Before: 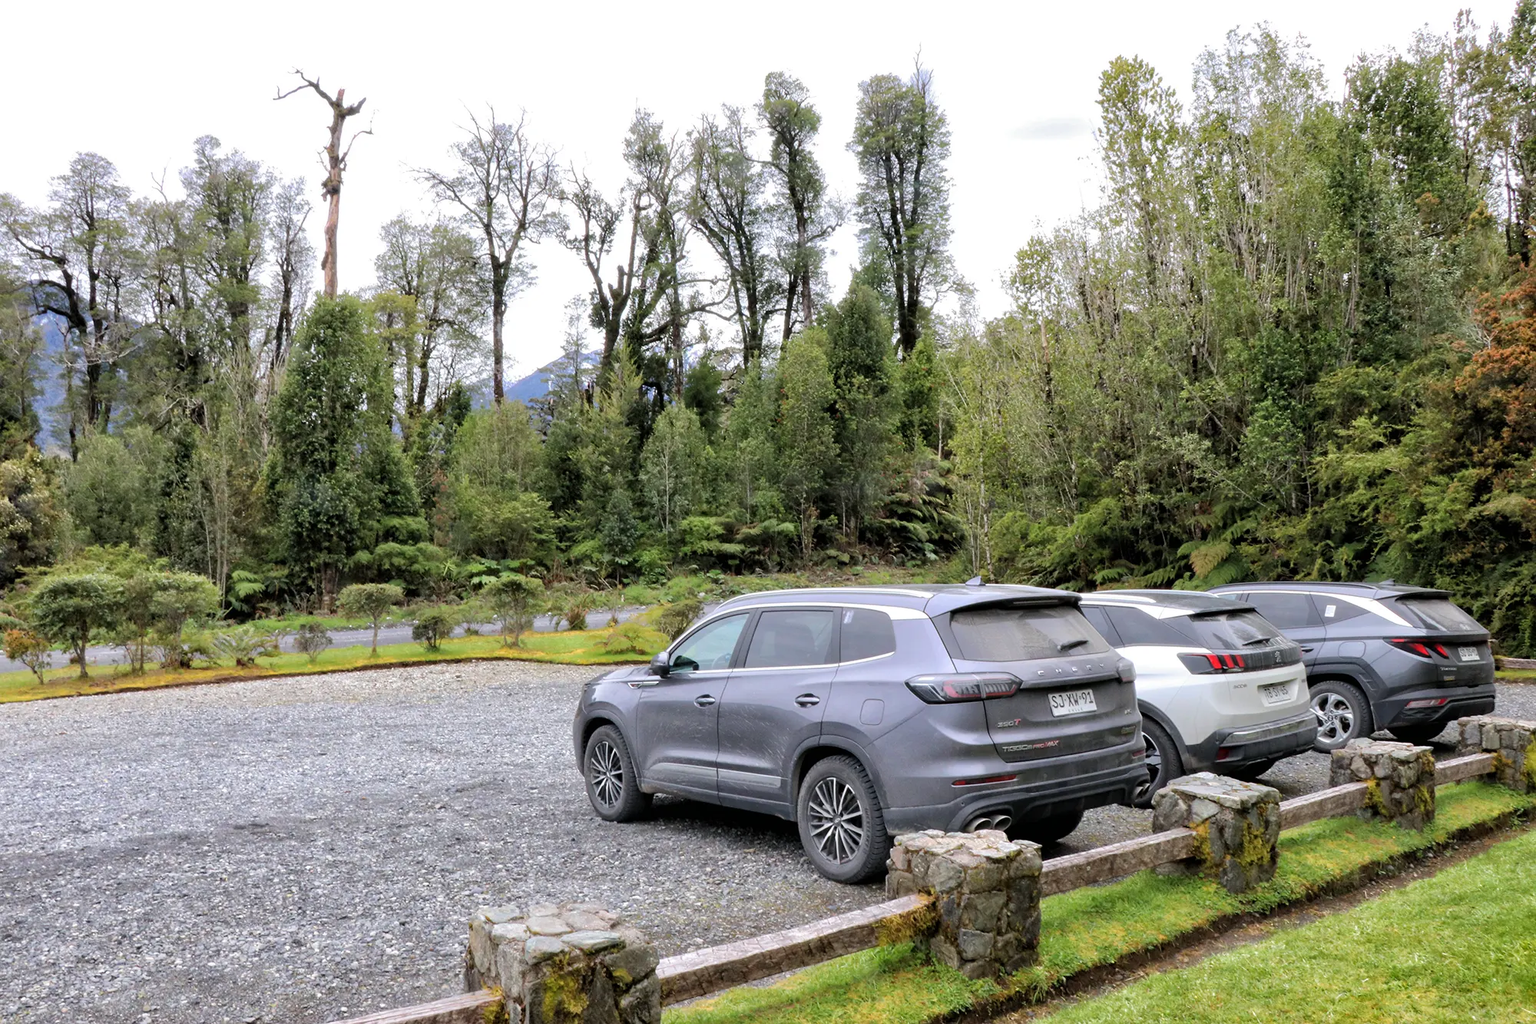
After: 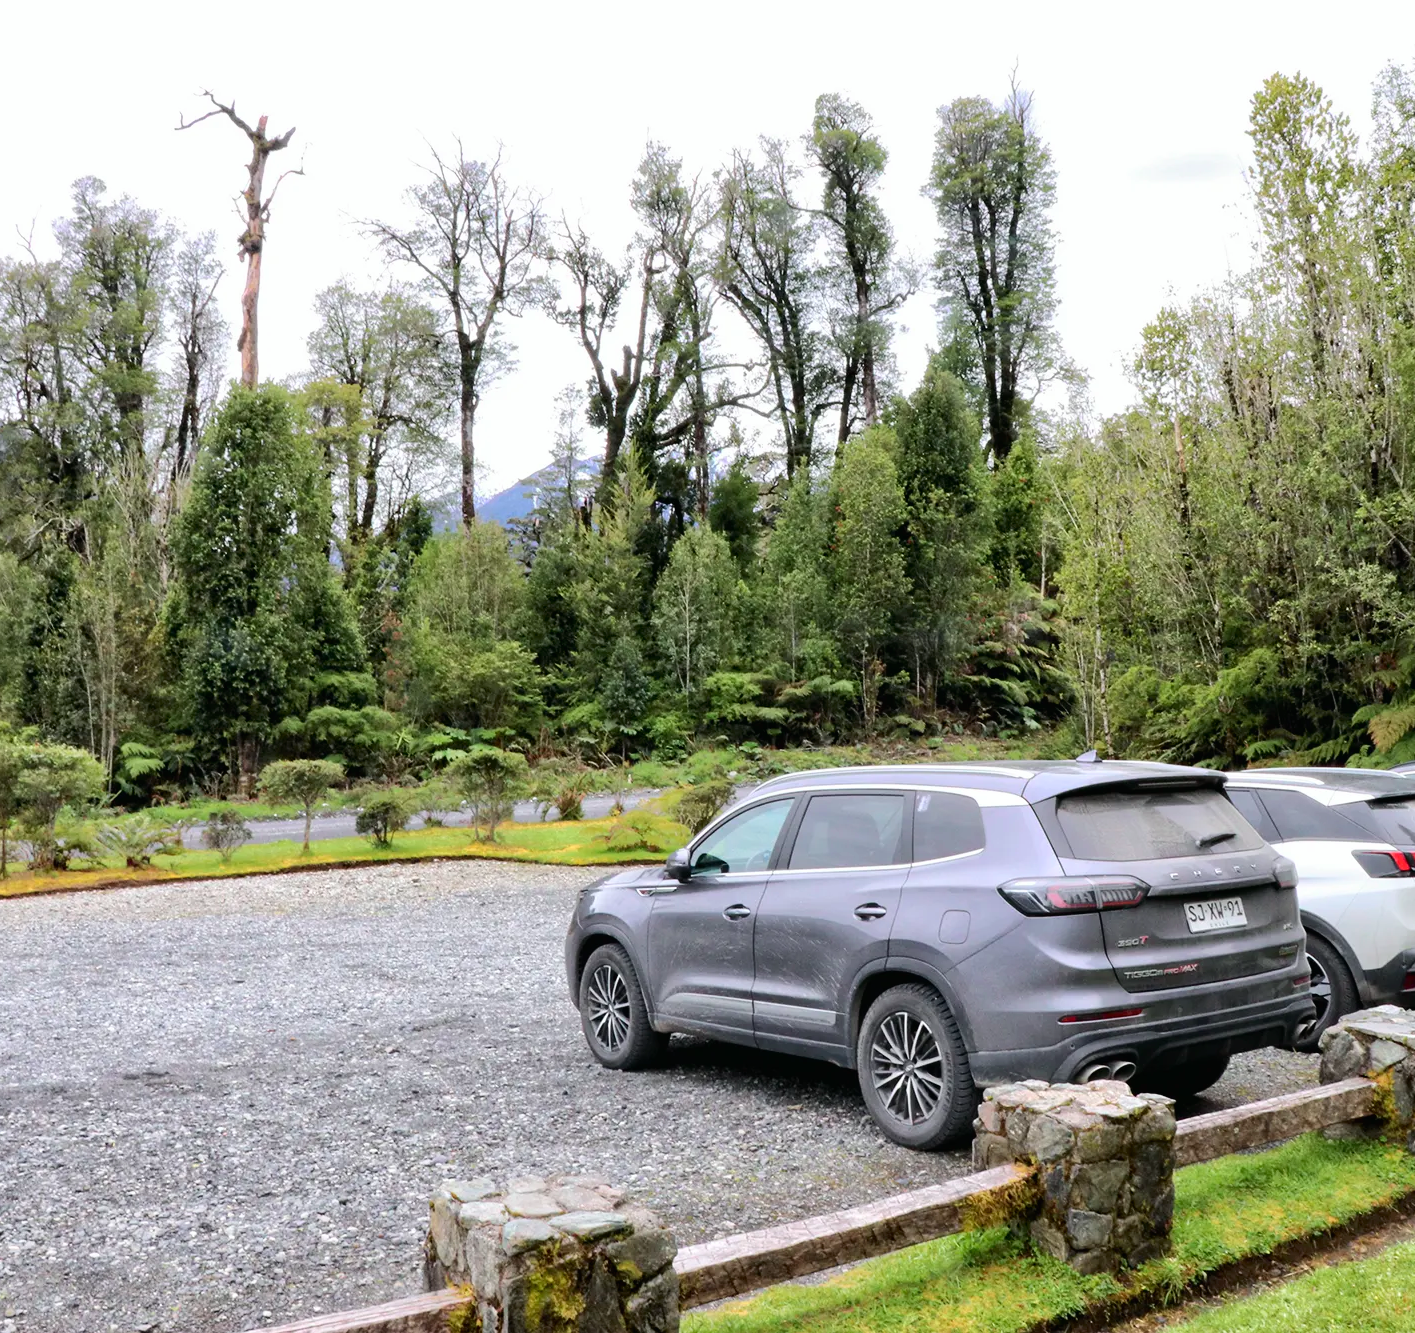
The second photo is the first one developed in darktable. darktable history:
crop and rotate: left 9.061%, right 20.142%
tone curve: curves: ch0 [(0, 0.01) (0.037, 0.032) (0.131, 0.108) (0.275, 0.258) (0.483, 0.512) (0.61, 0.661) (0.696, 0.742) (0.792, 0.834) (0.911, 0.936) (0.997, 0.995)]; ch1 [(0, 0) (0.308, 0.29) (0.425, 0.411) (0.503, 0.502) (0.551, 0.563) (0.683, 0.706) (0.746, 0.77) (1, 1)]; ch2 [(0, 0) (0.246, 0.233) (0.36, 0.352) (0.415, 0.415) (0.485, 0.487) (0.502, 0.502) (0.525, 0.523) (0.545, 0.552) (0.587, 0.6) (0.636, 0.652) (0.711, 0.729) (0.845, 0.855) (0.998, 0.977)], color space Lab, independent channels, preserve colors none
